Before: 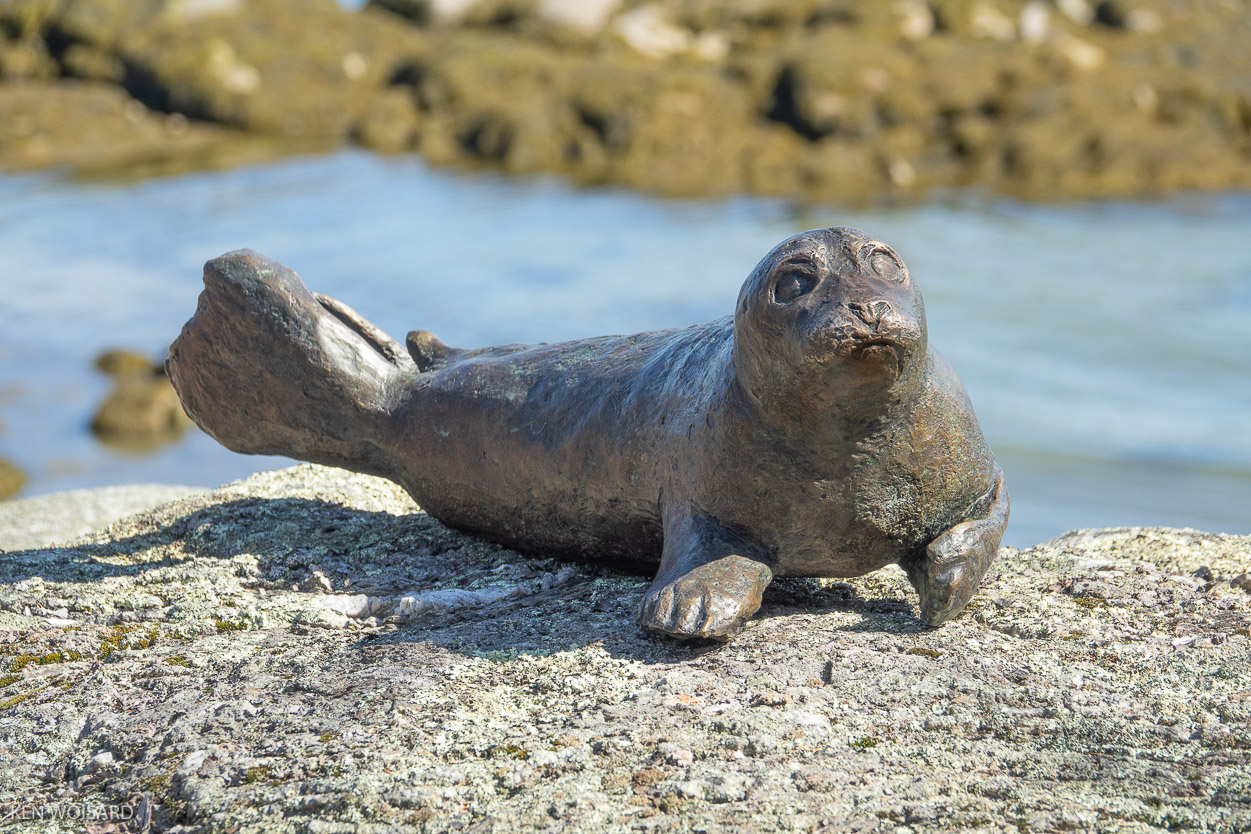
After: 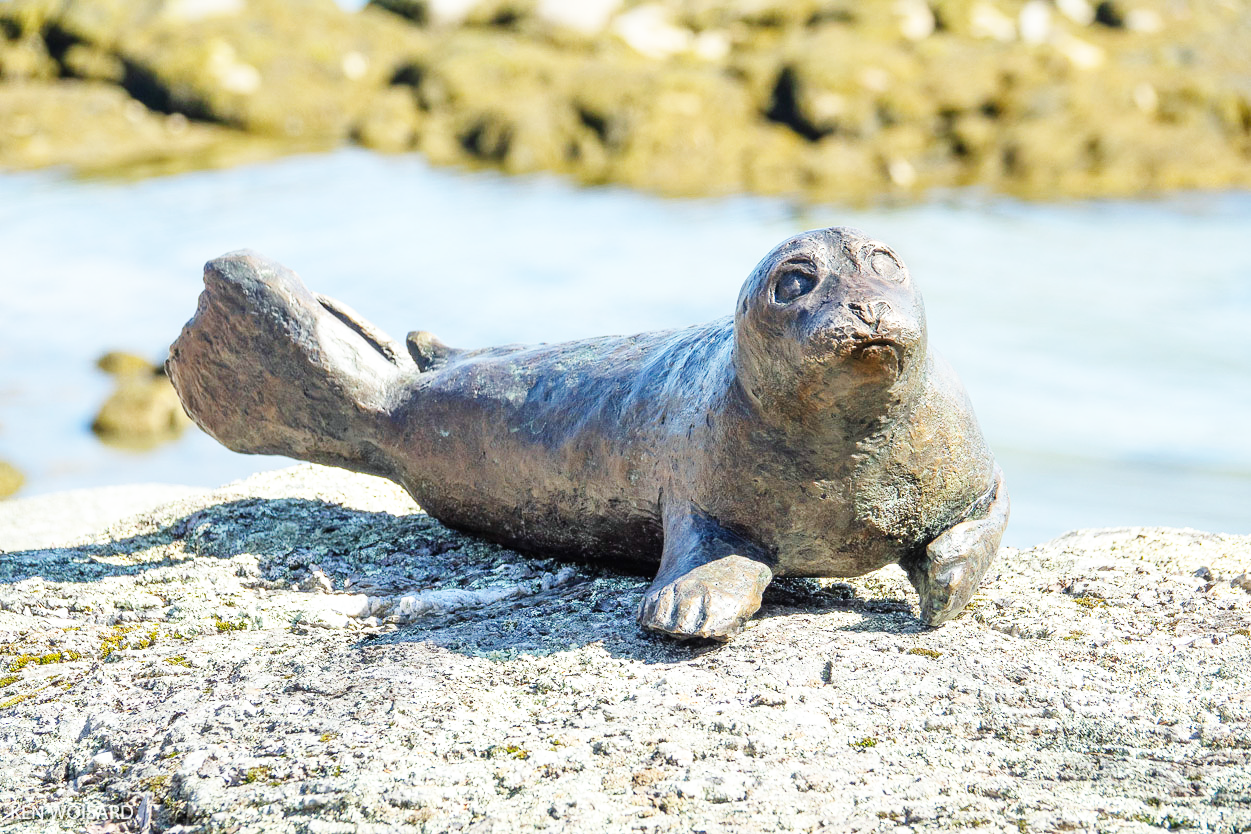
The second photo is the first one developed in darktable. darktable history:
white balance: red 0.978, blue 0.999
base curve: curves: ch0 [(0, 0.003) (0.001, 0.002) (0.006, 0.004) (0.02, 0.022) (0.048, 0.086) (0.094, 0.234) (0.162, 0.431) (0.258, 0.629) (0.385, 0.8) (0.548, 0.918) (0.751, 0.988) (1, 1)], preserve colors none
